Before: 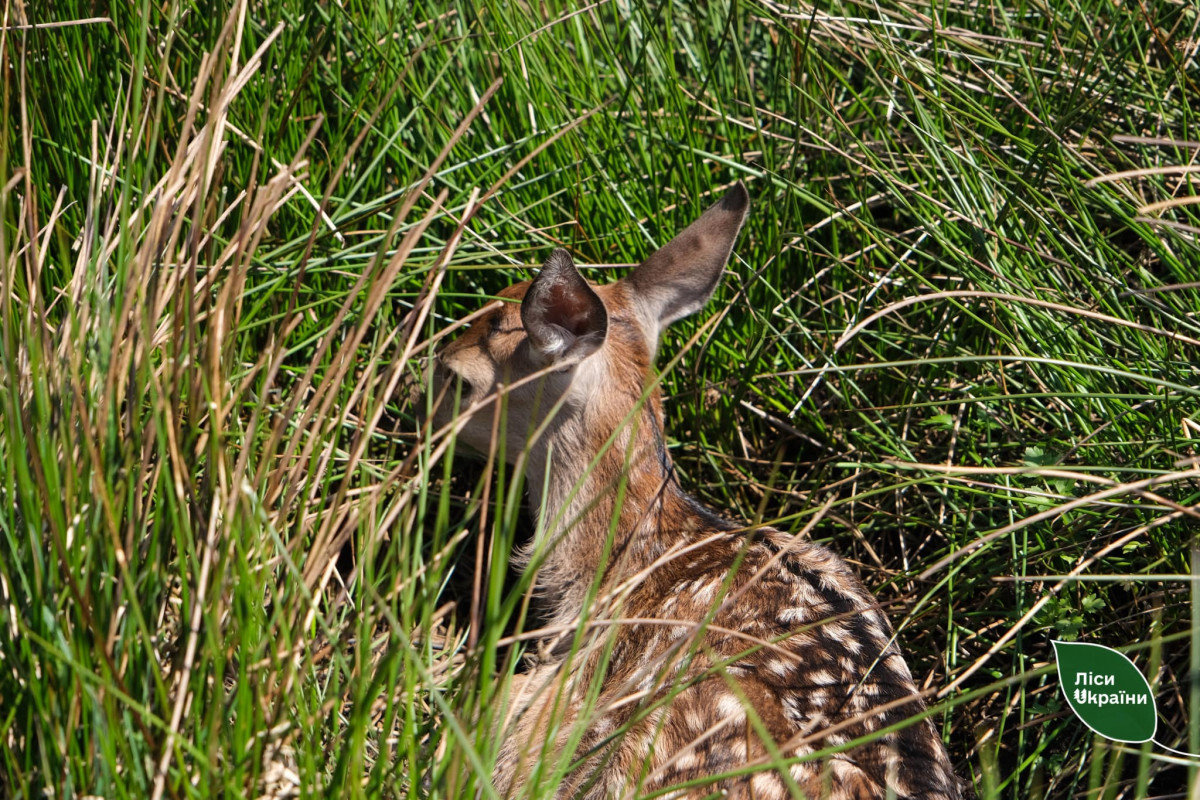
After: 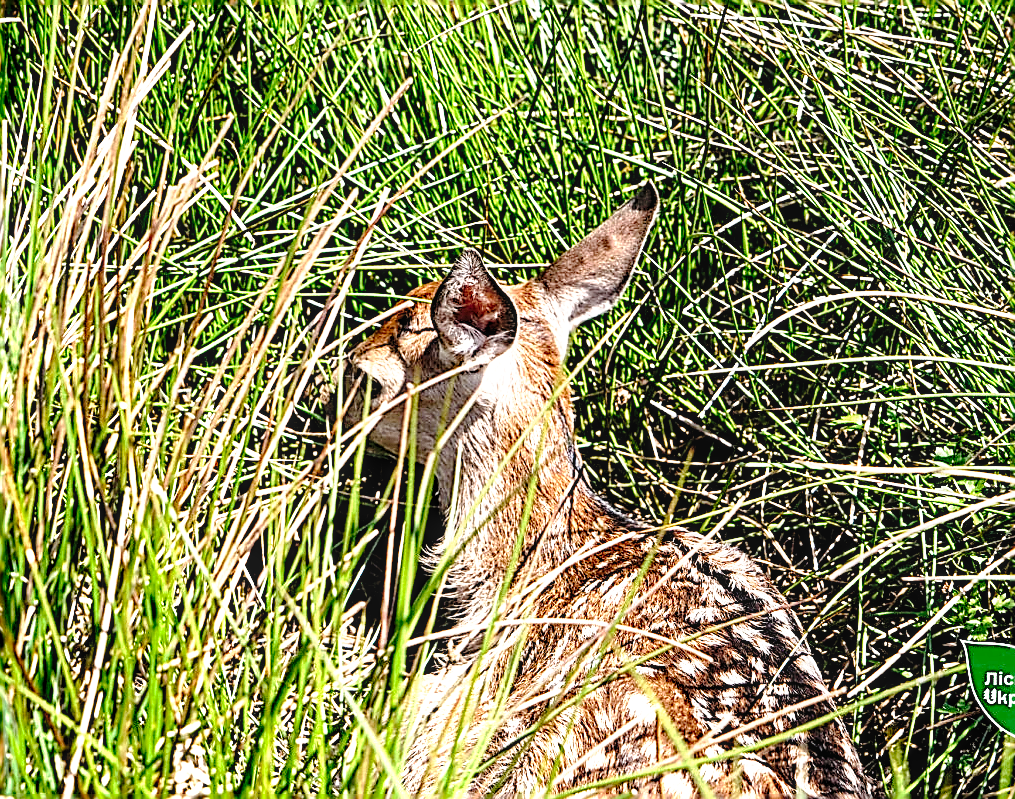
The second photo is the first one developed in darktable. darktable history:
tone curve: curves: ch0 [(0, 0) (0.003, 0) (0.011, 0.001) (0.025, 0.001) (0.044, 0.002) (0.069, 0.007) (0.1, 0.015) (0.136, 0.027) (0.177, 0.066) (0.224, 0.122) (0.277, 0.219) (0.335, 0.327) (0.399, 0.432) (0.468, 0.527) (0.543, 0.615) (0.623, 0.695) (0.709, 0.777) (0.801, 0.874) (0.898, 0.973) (1, 1)], preserve colors none
sharpen: amount 1.875
levels: black 0.071%, levels [0.018, 0.493, 1]
crop: left 7.508%, right 7.848%
exposure: exposure 1.216 EV, compensate highlight preservation false
local contrast: detail 130%
